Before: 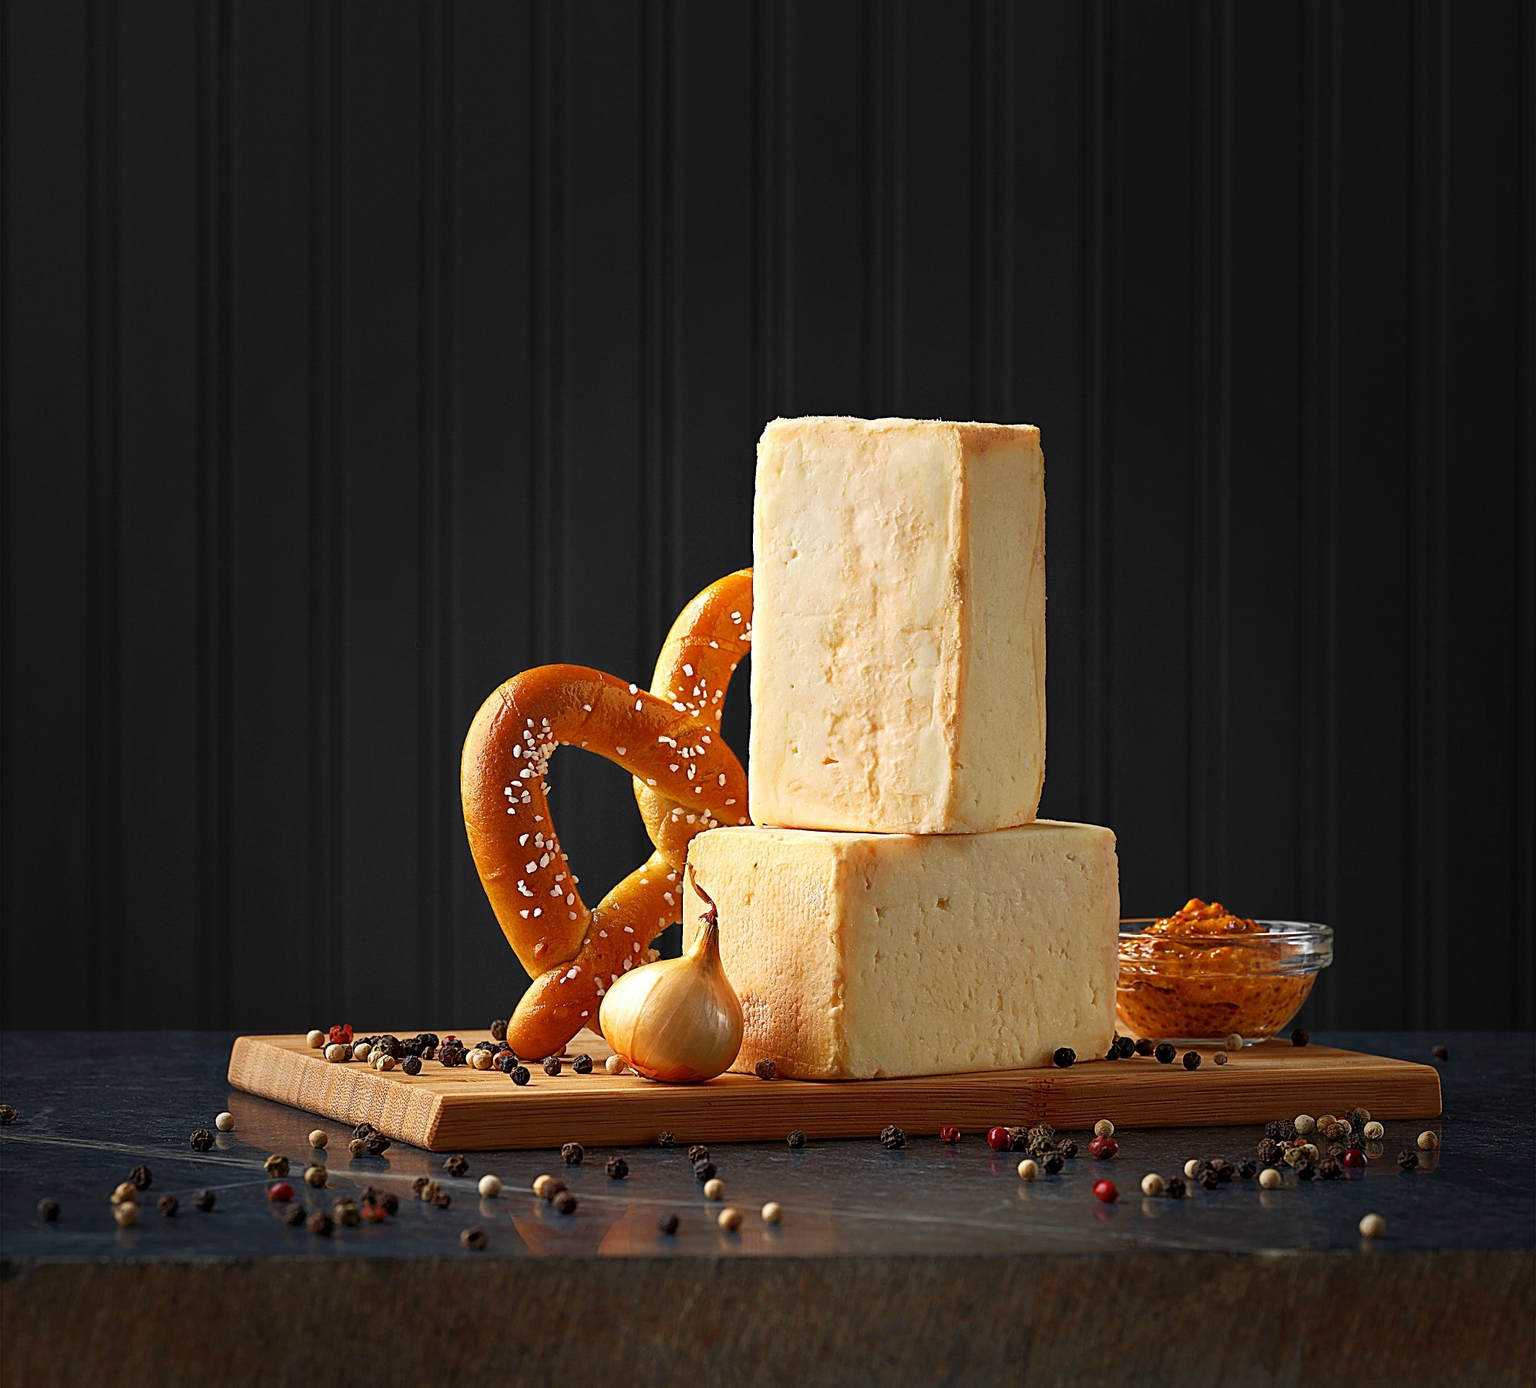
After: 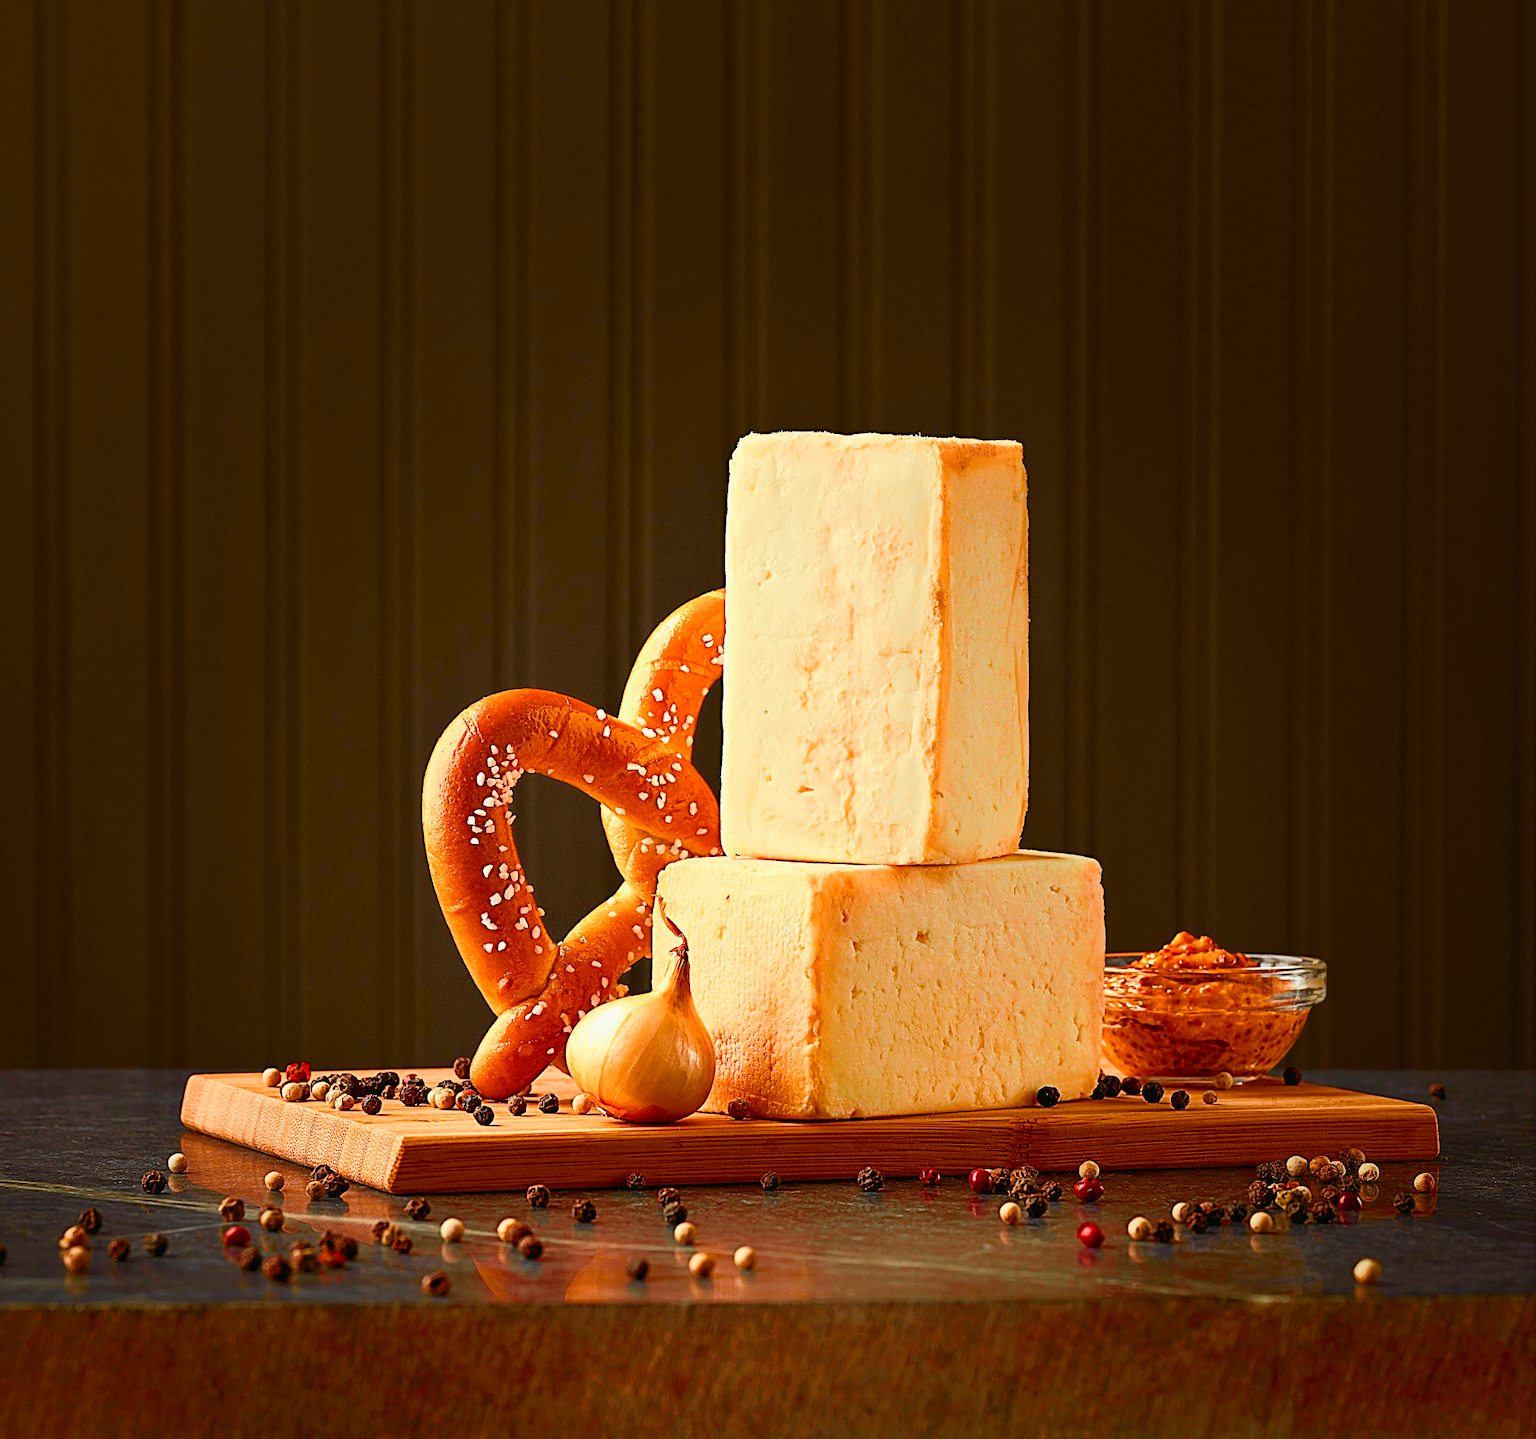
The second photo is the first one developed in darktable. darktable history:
color balance rgb: power › luminance 9.861%, power › chroma 2.805%, power › hue 59.56°, perceptual saturation grading › global saturation 14.025%, perceptual saturation grading › highlights -30.774%, perceptual saturation grading › shadows 51.25%, perceptual brilliance grading › mid-tones 9.394%, perceptual brilliance grading › shadows 14.647%, global vibrance 14.361%
tone curve: curves: ch0 [(0, 0.013) (0.104, 0.103) (0.258, 0.267) (0.448, 0.489) (0.709, 0.794) (0.895, 0.915) (0.994, 0.971)]; ch1 [(0, 0) (0.335, 0.298) (0.446, 0.416) (0.488, 0.488) (0.515, 0.504) (0.581, 0.615) (0.635, 0.661) (1, 1)]; ch2 [(0, 0) (0.314, 0.306) (0.436, 0.447) (0.502, 0.5) (0.538, 0.541) (0.568, 0.603) (0.641, 0.635) (0.717, 0.701) (1, 1)], color space Lab, independent channels, preserve colors none
crop and rotate: left 3.507%
